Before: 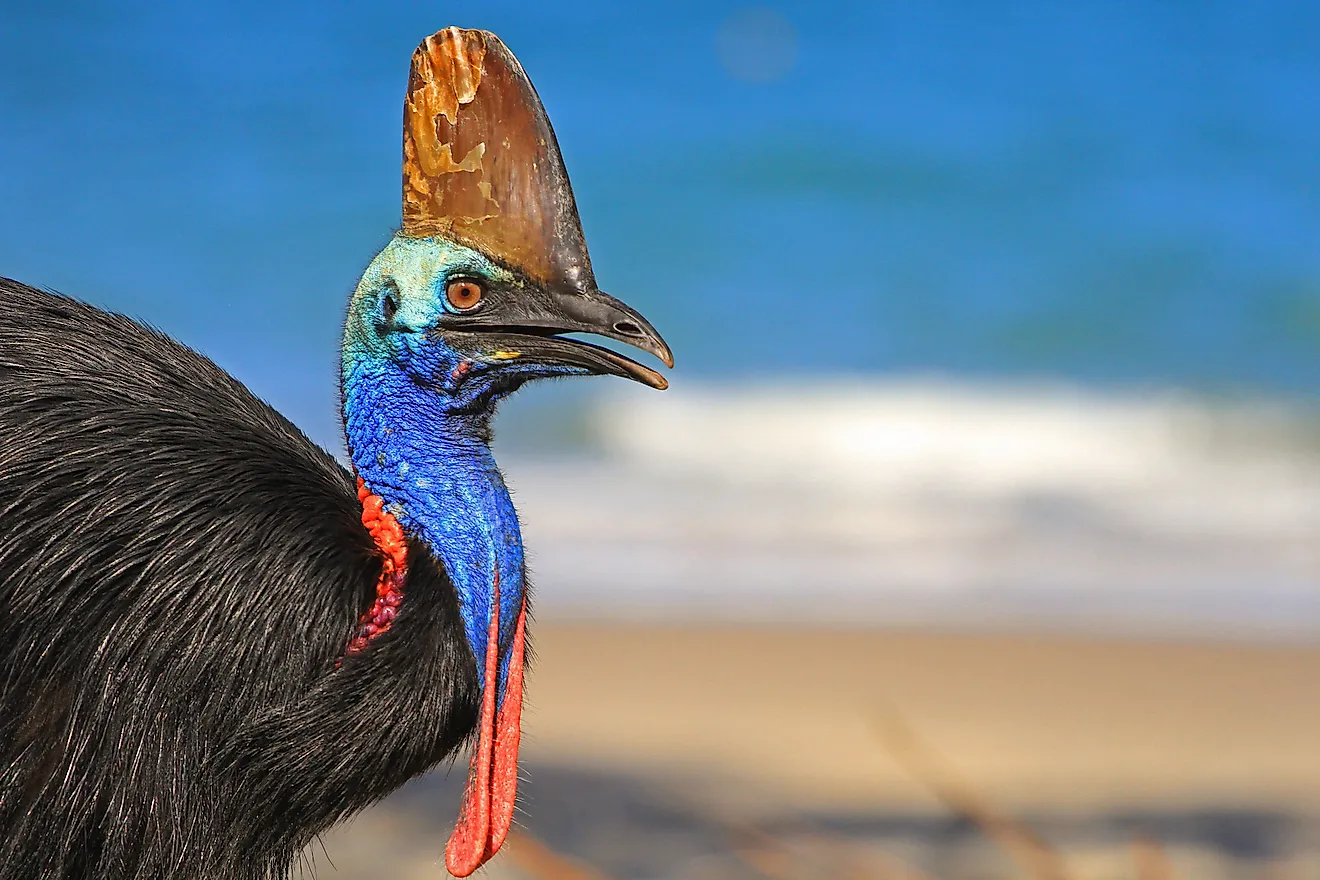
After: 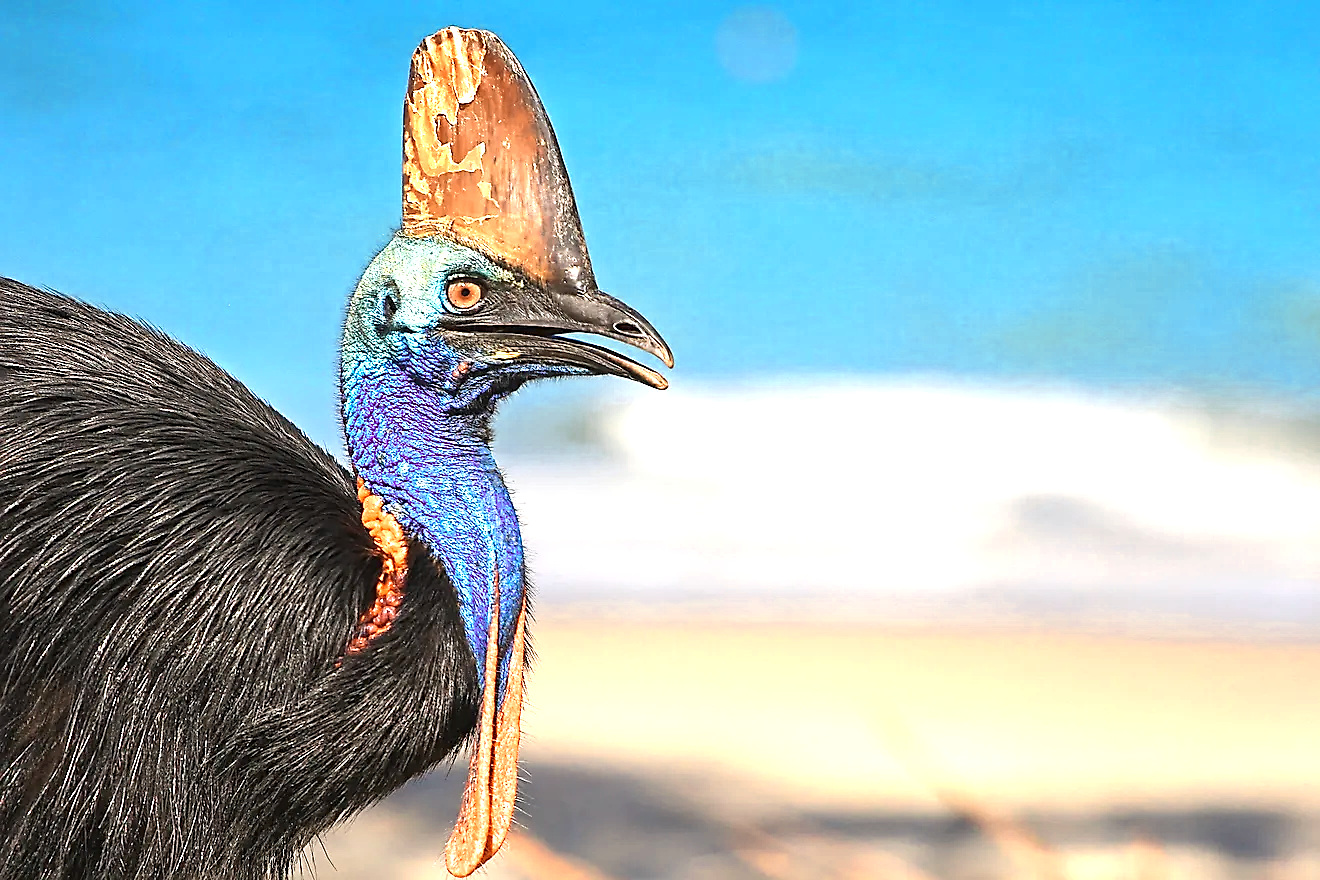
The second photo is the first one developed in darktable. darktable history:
color zones: curves: ch0 [(0.018, 0.548) (0.197, 0.654) (0.425, 0.447) (0.605, 0.658) (0.732, 0.579)]; ch1 [(0.105, 0.531) (0.224, 0.531) (0.386, 0.39) (0.618, 0.456) (0.732, 0.456) (0.956, 0.421)]; ch2 [(0.039, 0.583) (0.215, 0.465) (0.399, 0.544) (0.465, 0.548) (0.614, 0.447) (0.724, 0.43) (0.882, 0.623) (0.956, 0.632)]
sharpen: on, module defaults
exposure: exposure 0.766 EV, compensate highlight preservation false
tone equalizer: on, module defaults
